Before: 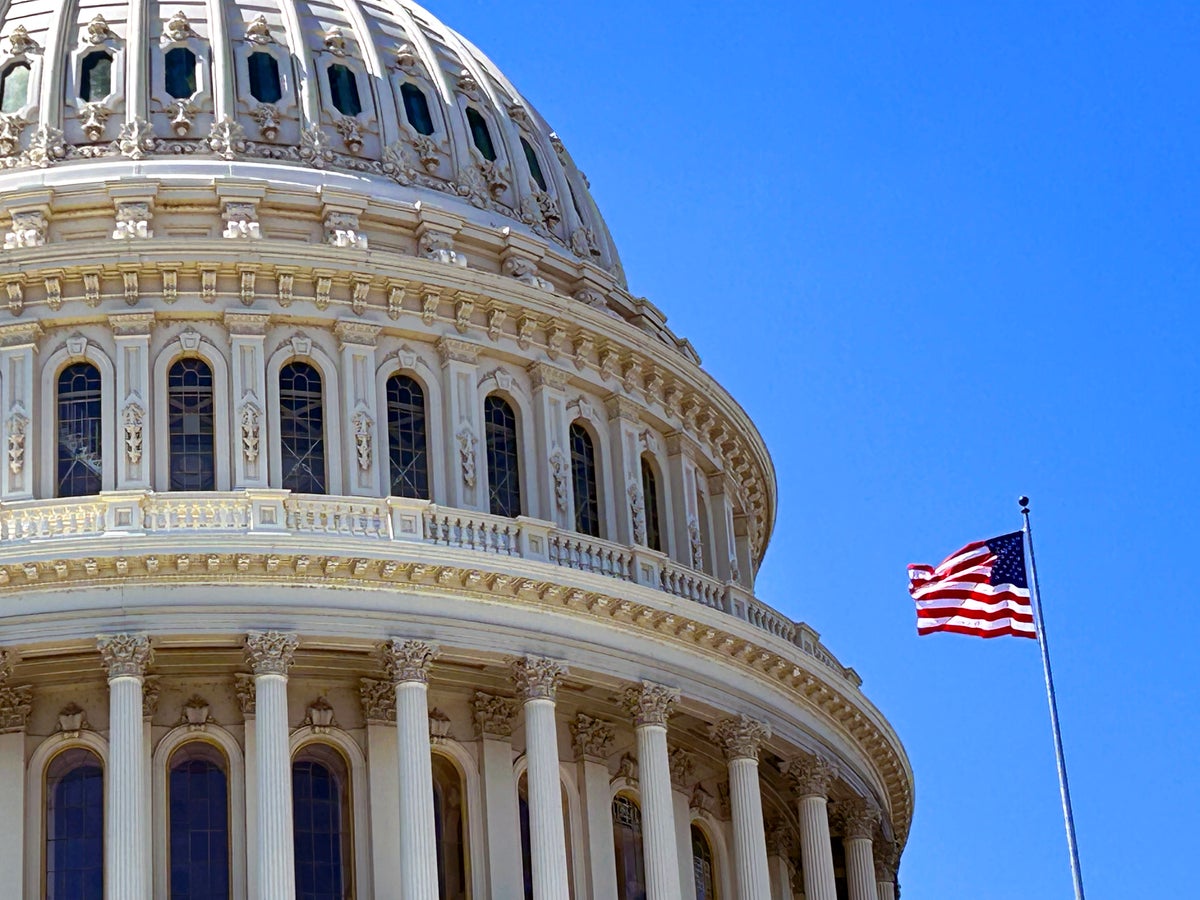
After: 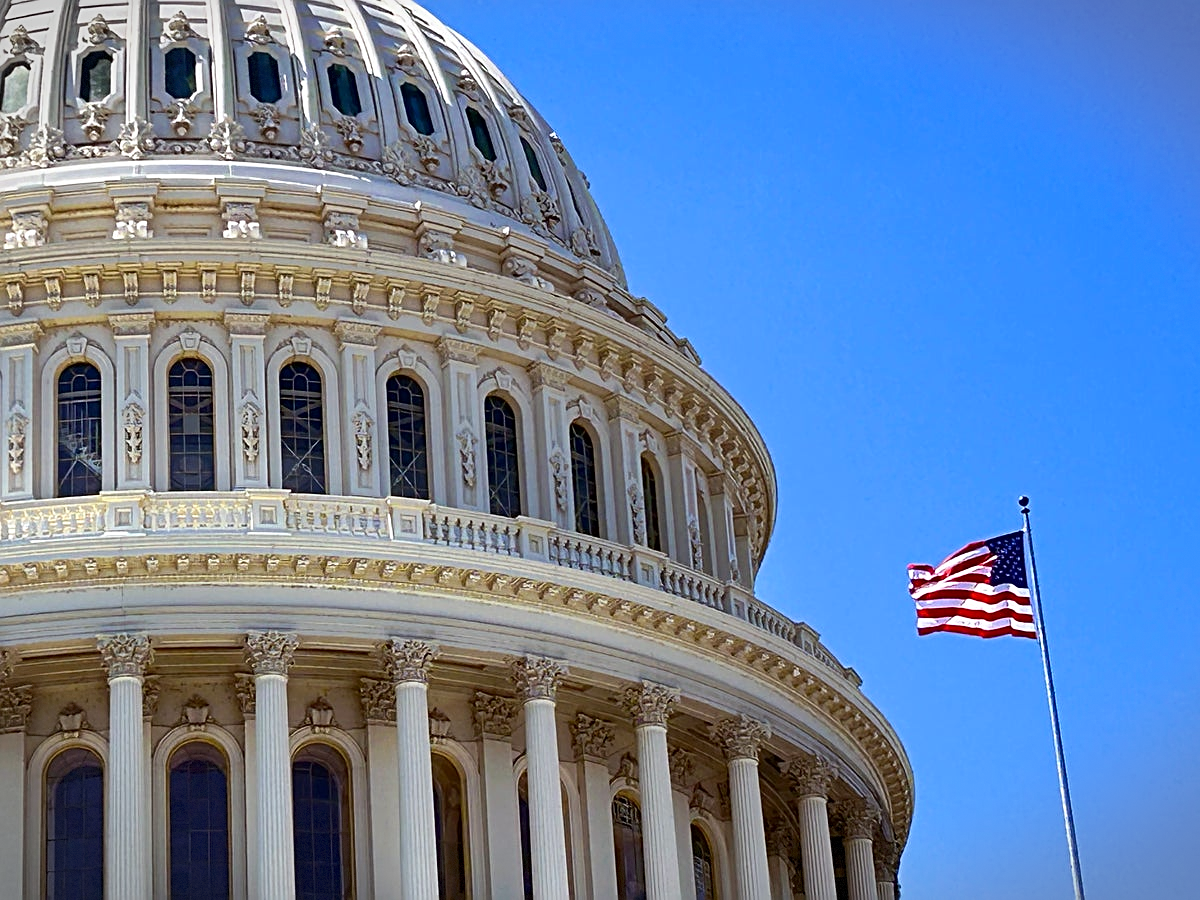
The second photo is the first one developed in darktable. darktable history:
contrast brightness saturation: contrast 0.08, saturation 0.02
vignetting: fall-off start 100%, brightness -0.406, saturation -0.3, width/height ratio 1.324, dithering 8-bit output, unbound false
color correction: highlights a* -0.137, highlights b* 0.137
sharpen: on, module defaults
